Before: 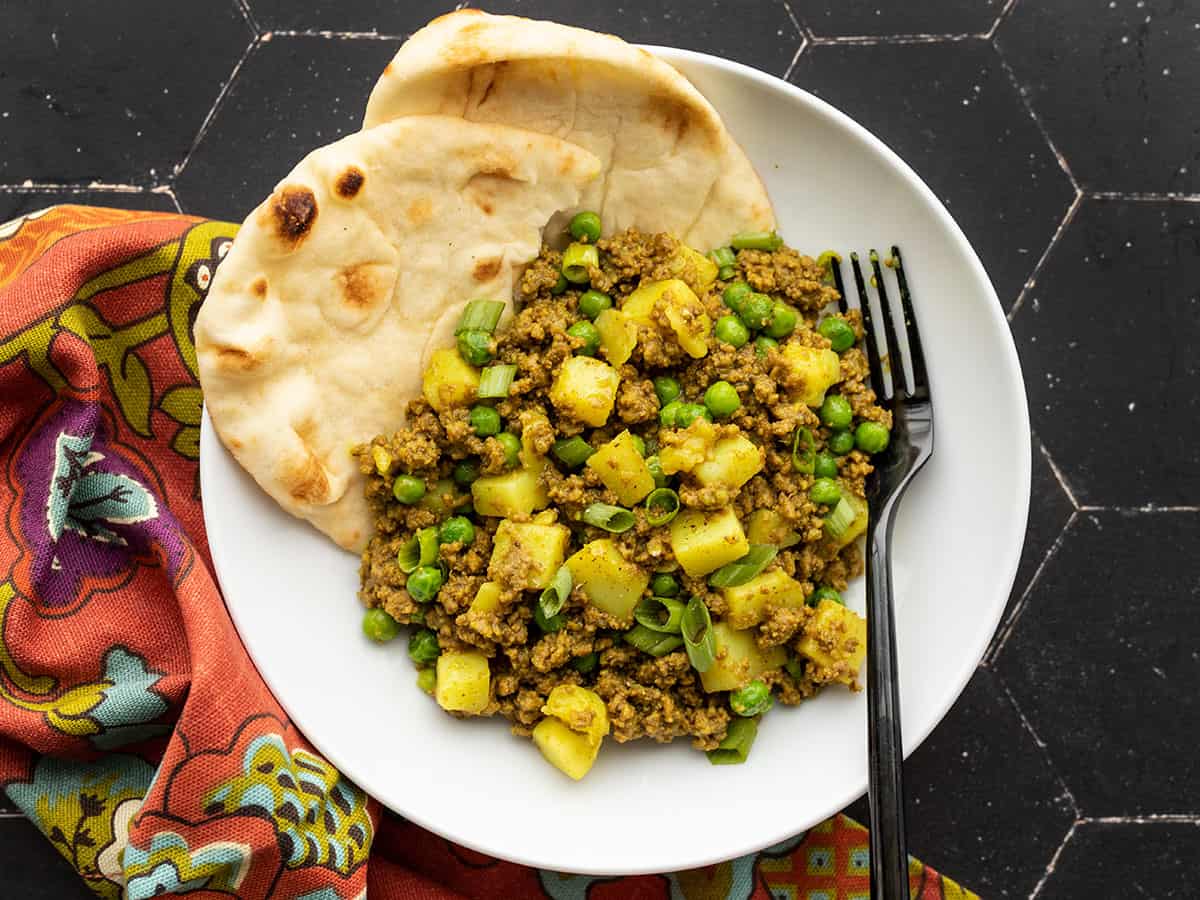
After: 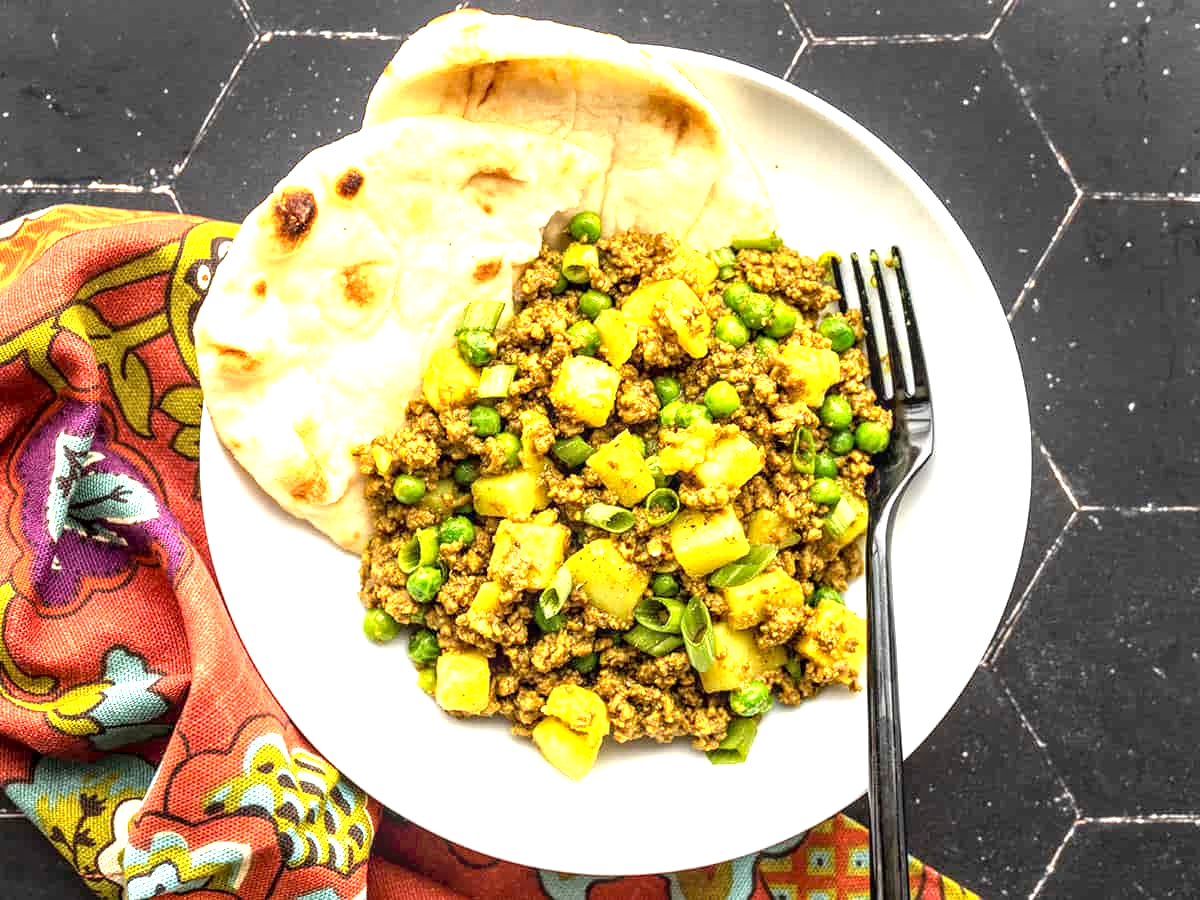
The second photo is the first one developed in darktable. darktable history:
exposure: black level correction 0.001, exposure 1.323 EV, compensate highlight preservation false
local contrast: highlights 30%, detail 130%
